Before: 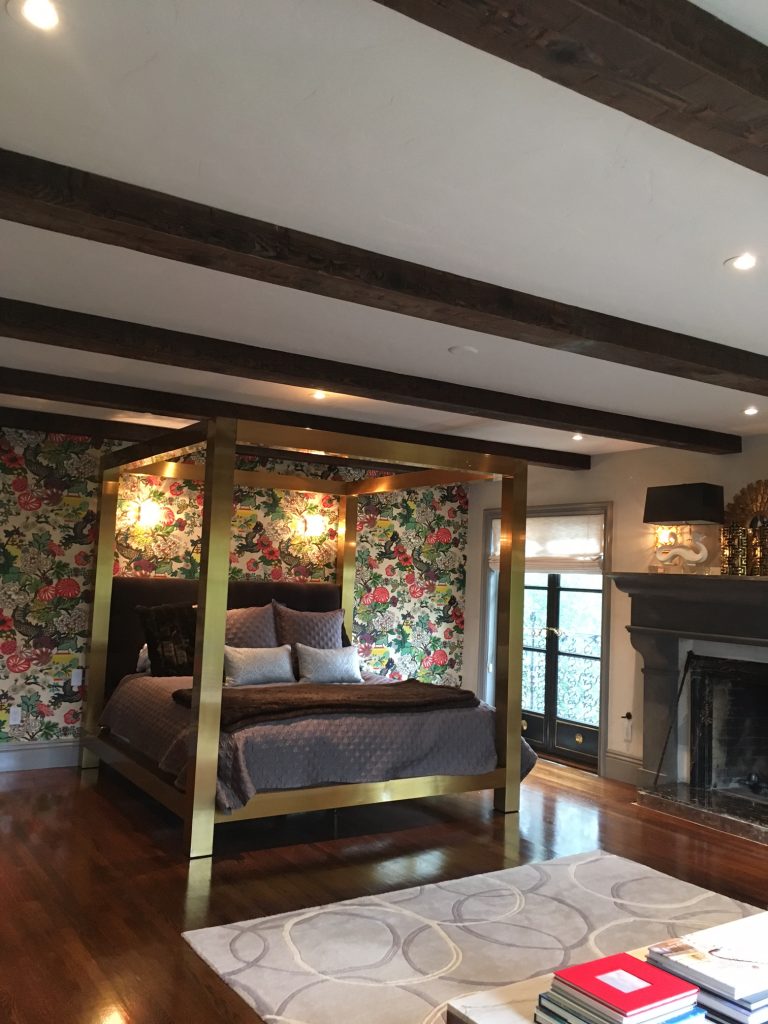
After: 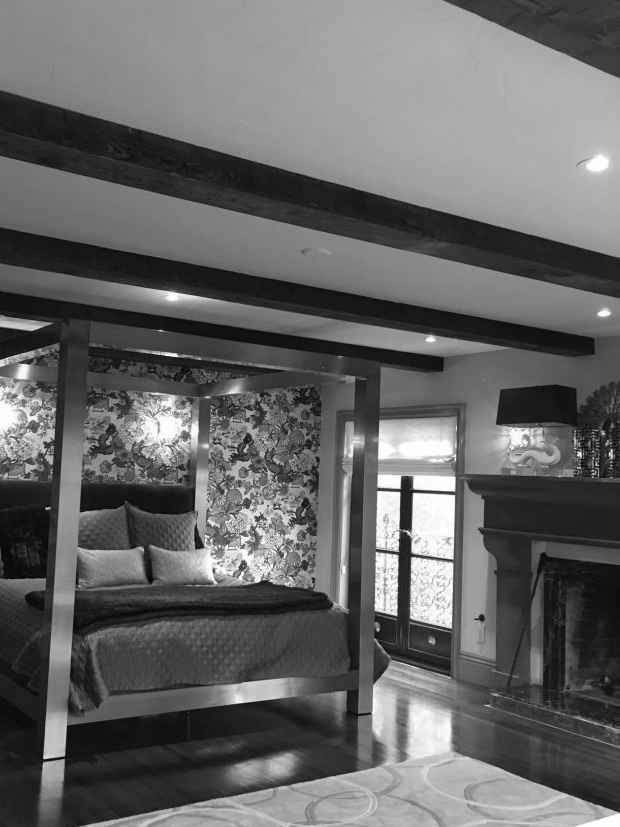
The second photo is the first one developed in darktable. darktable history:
crop: left 19.159%, top 9.58%, bottom 9.58%
monochrome: on, module defaults
velvia: on, module defaults
